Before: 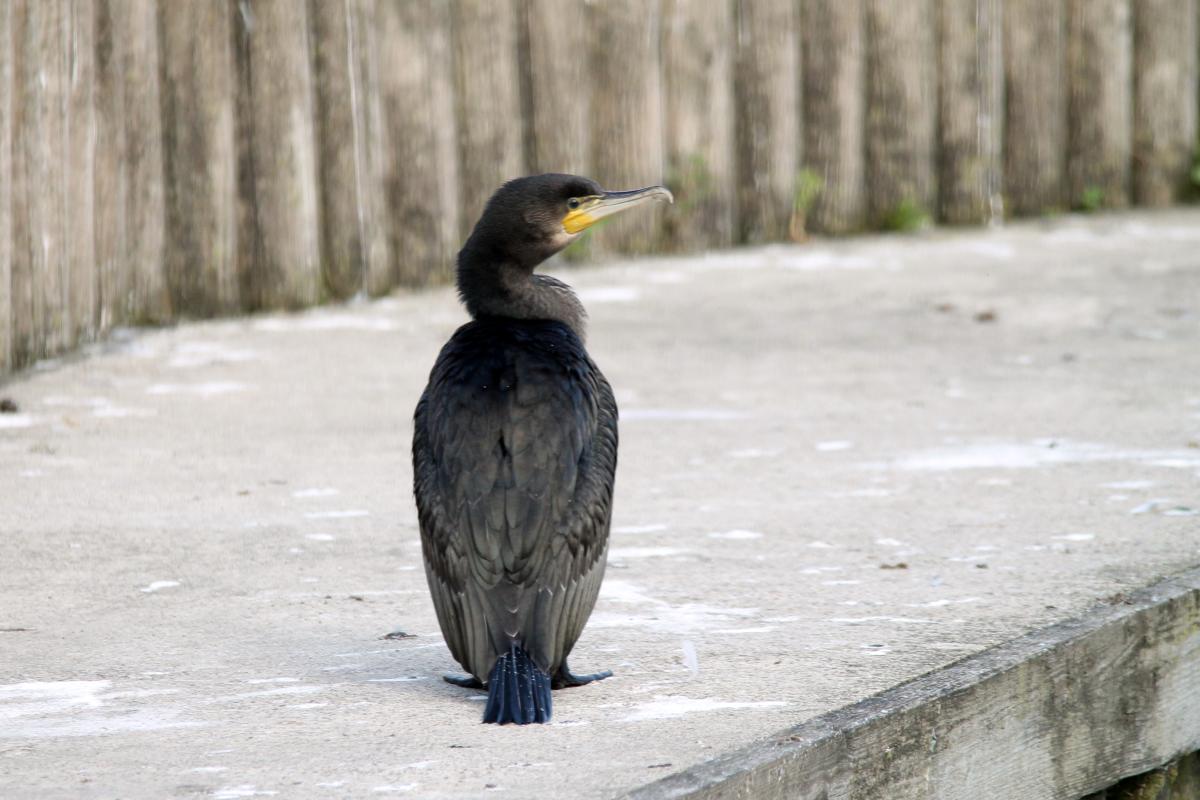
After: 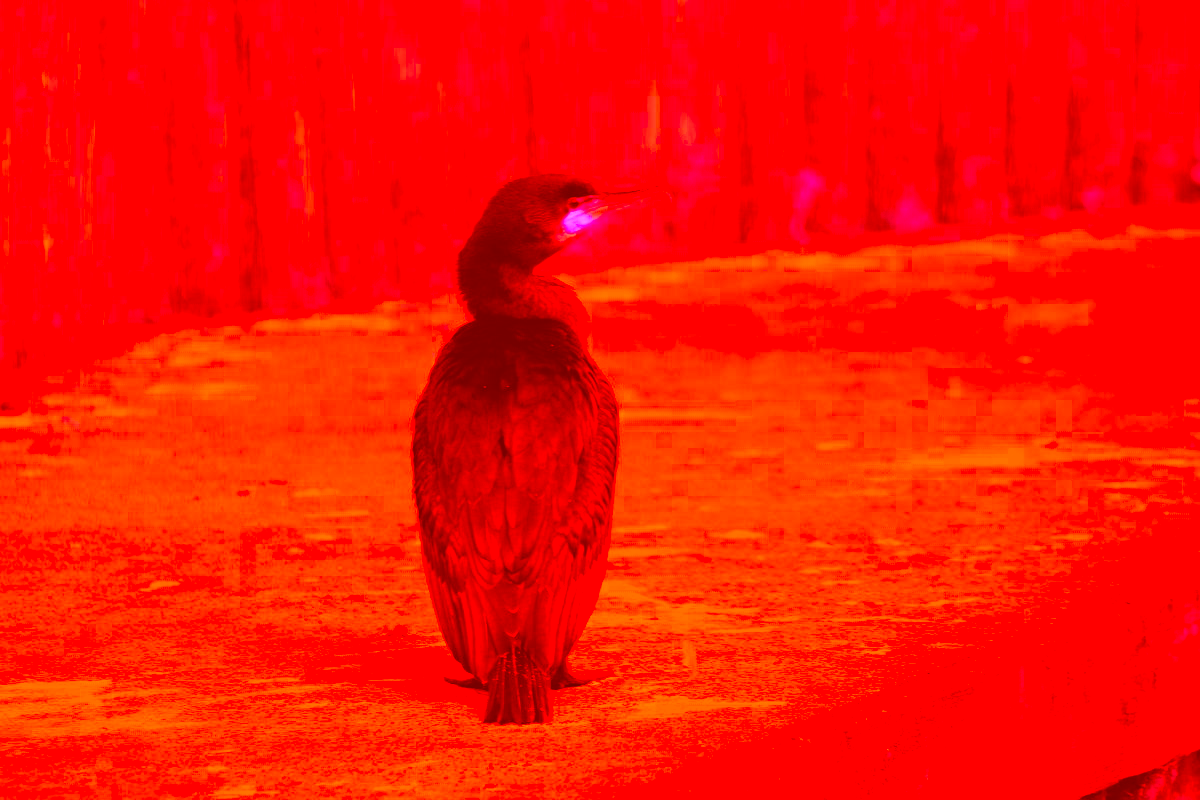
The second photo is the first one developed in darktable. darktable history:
color correction: highlights a* -39.42, highlights b* -39.86, shadows a* -39.82, shadows b* -39.66, saturation -2.94
